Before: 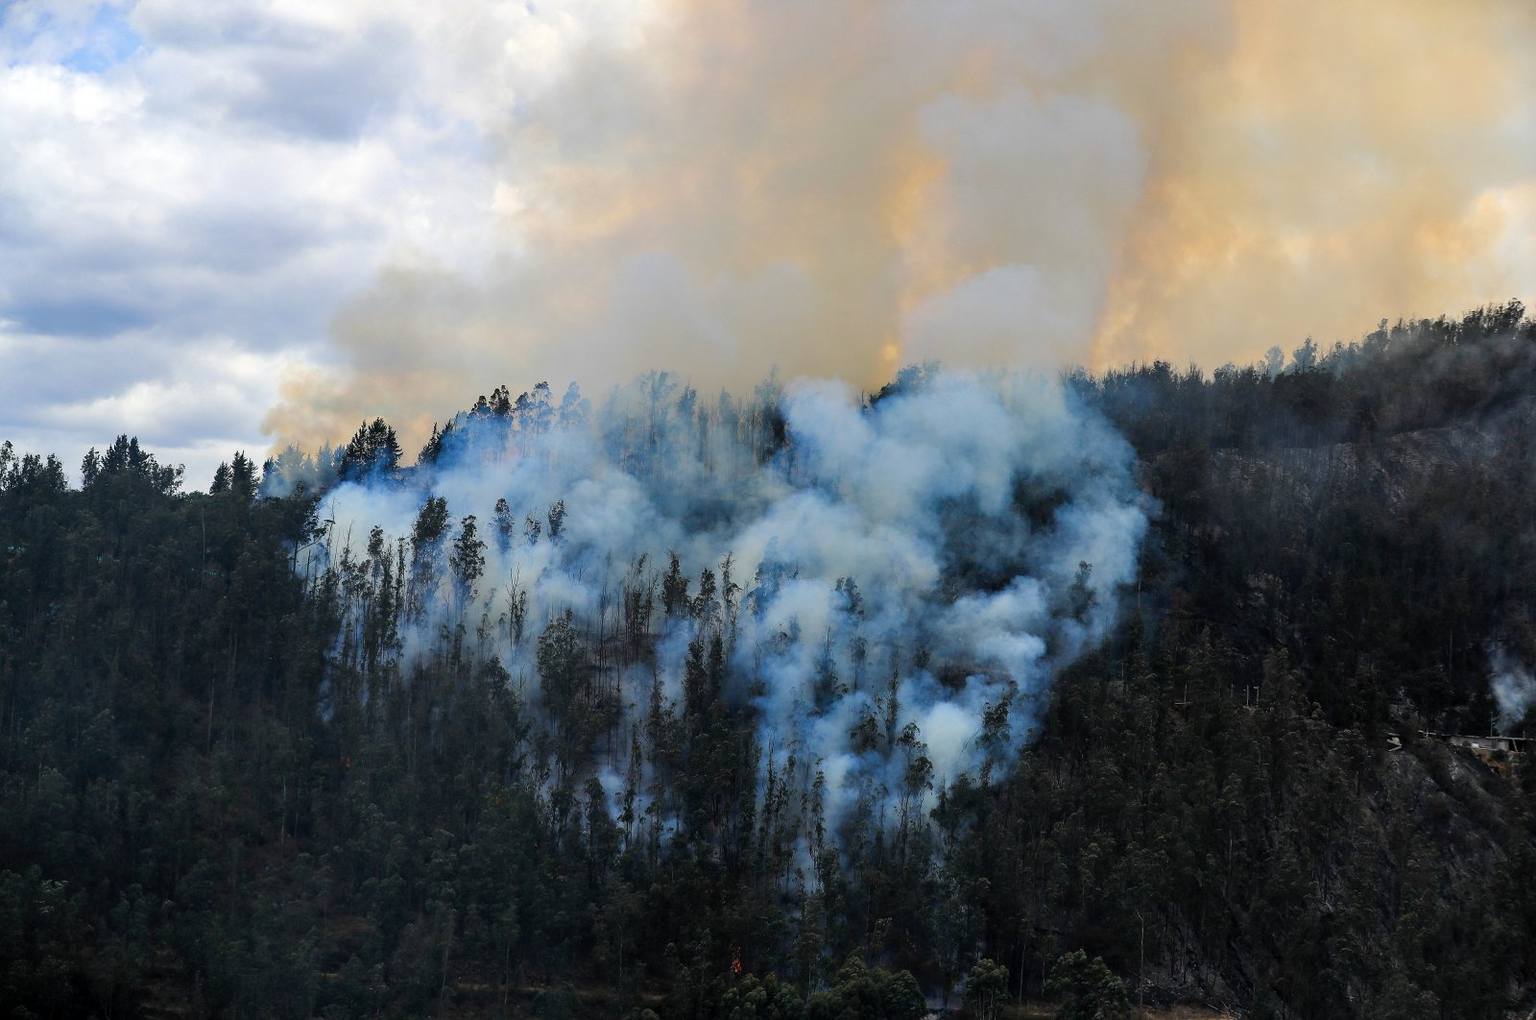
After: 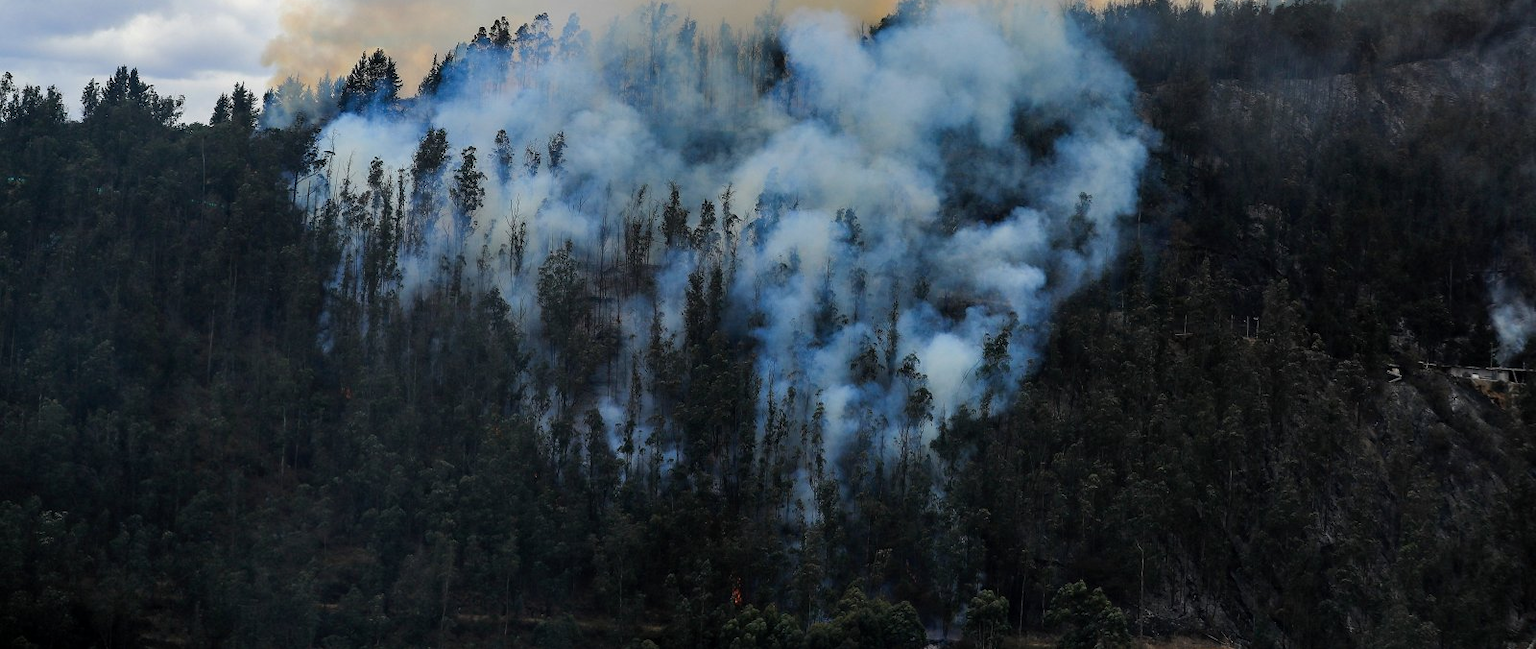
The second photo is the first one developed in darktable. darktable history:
exposure: exposure -0.147 EV, compensate highlight preservation false
crop and rotate: top 36.181%
